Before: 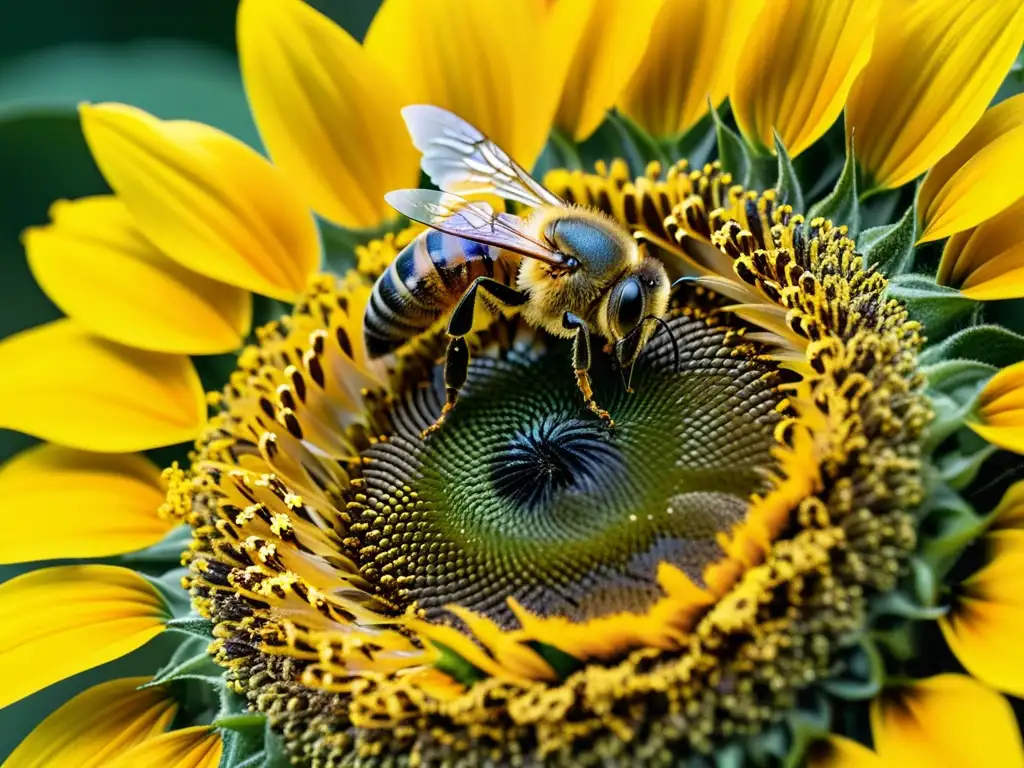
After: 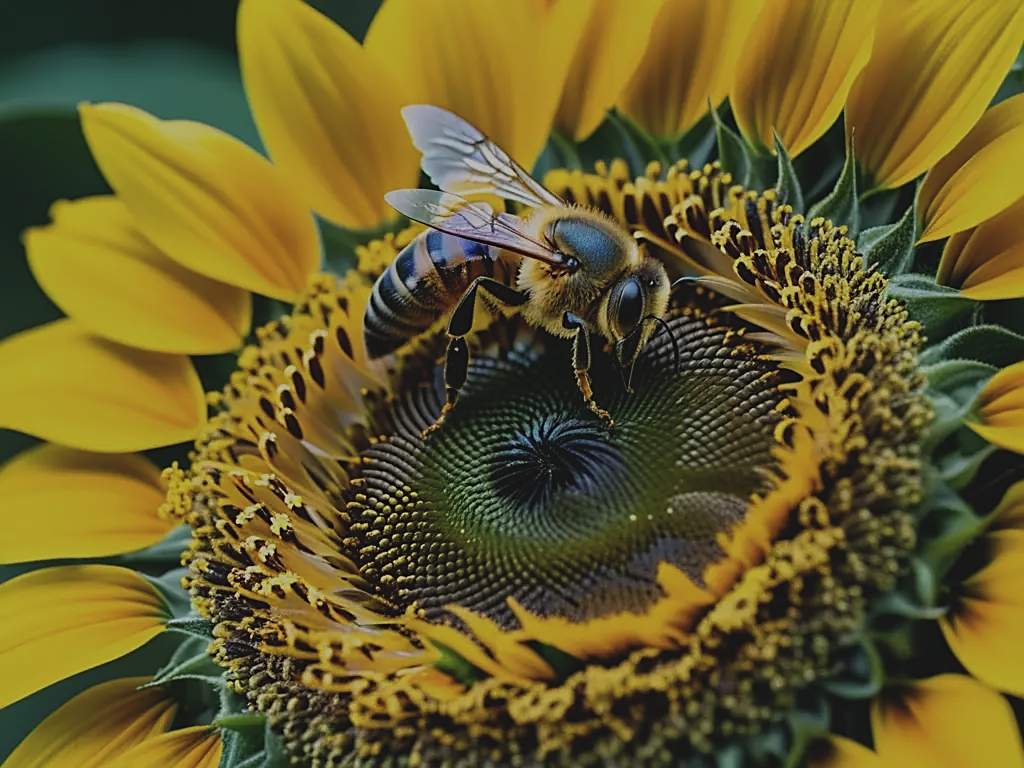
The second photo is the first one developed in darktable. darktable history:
exposure: black level correction -0.018, exposure -1.106 EV, compensate exposure bias true, compensate highlight preservation false
sharpen: on, module defaults
contrast brightness saturation: saturation -0.058
